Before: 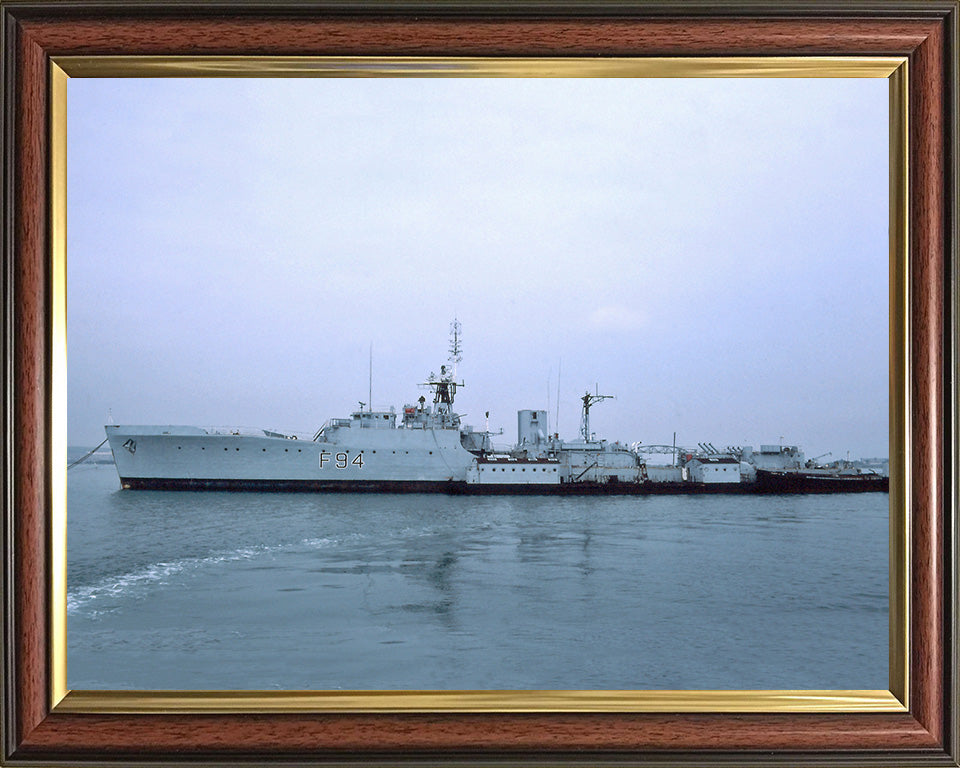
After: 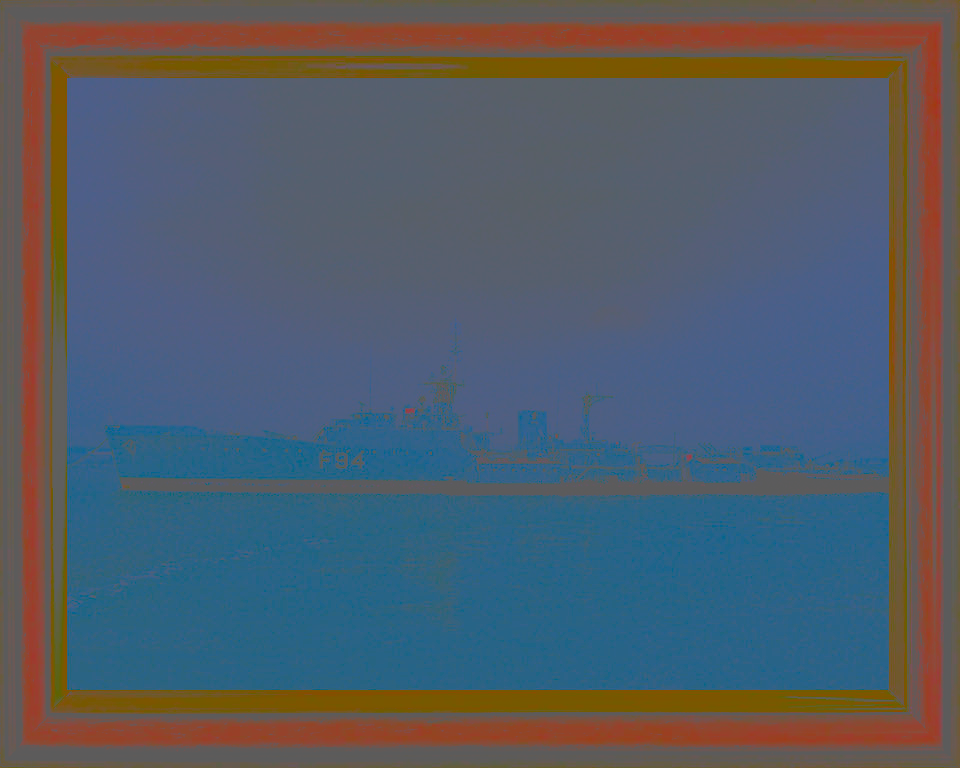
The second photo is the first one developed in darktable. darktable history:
local contrast: highlights 123%, shadows 126%, detail 140%, midtone range 0.254
contrast brightness saturation: contrast -0.99, brightness -0.17, saturation 0.75
filmic rgb: black relative exposure -5 EV, white relative exposure 3.5 EV, hardness 3.19, contrast 1.3, highlights saturation mix -50%
